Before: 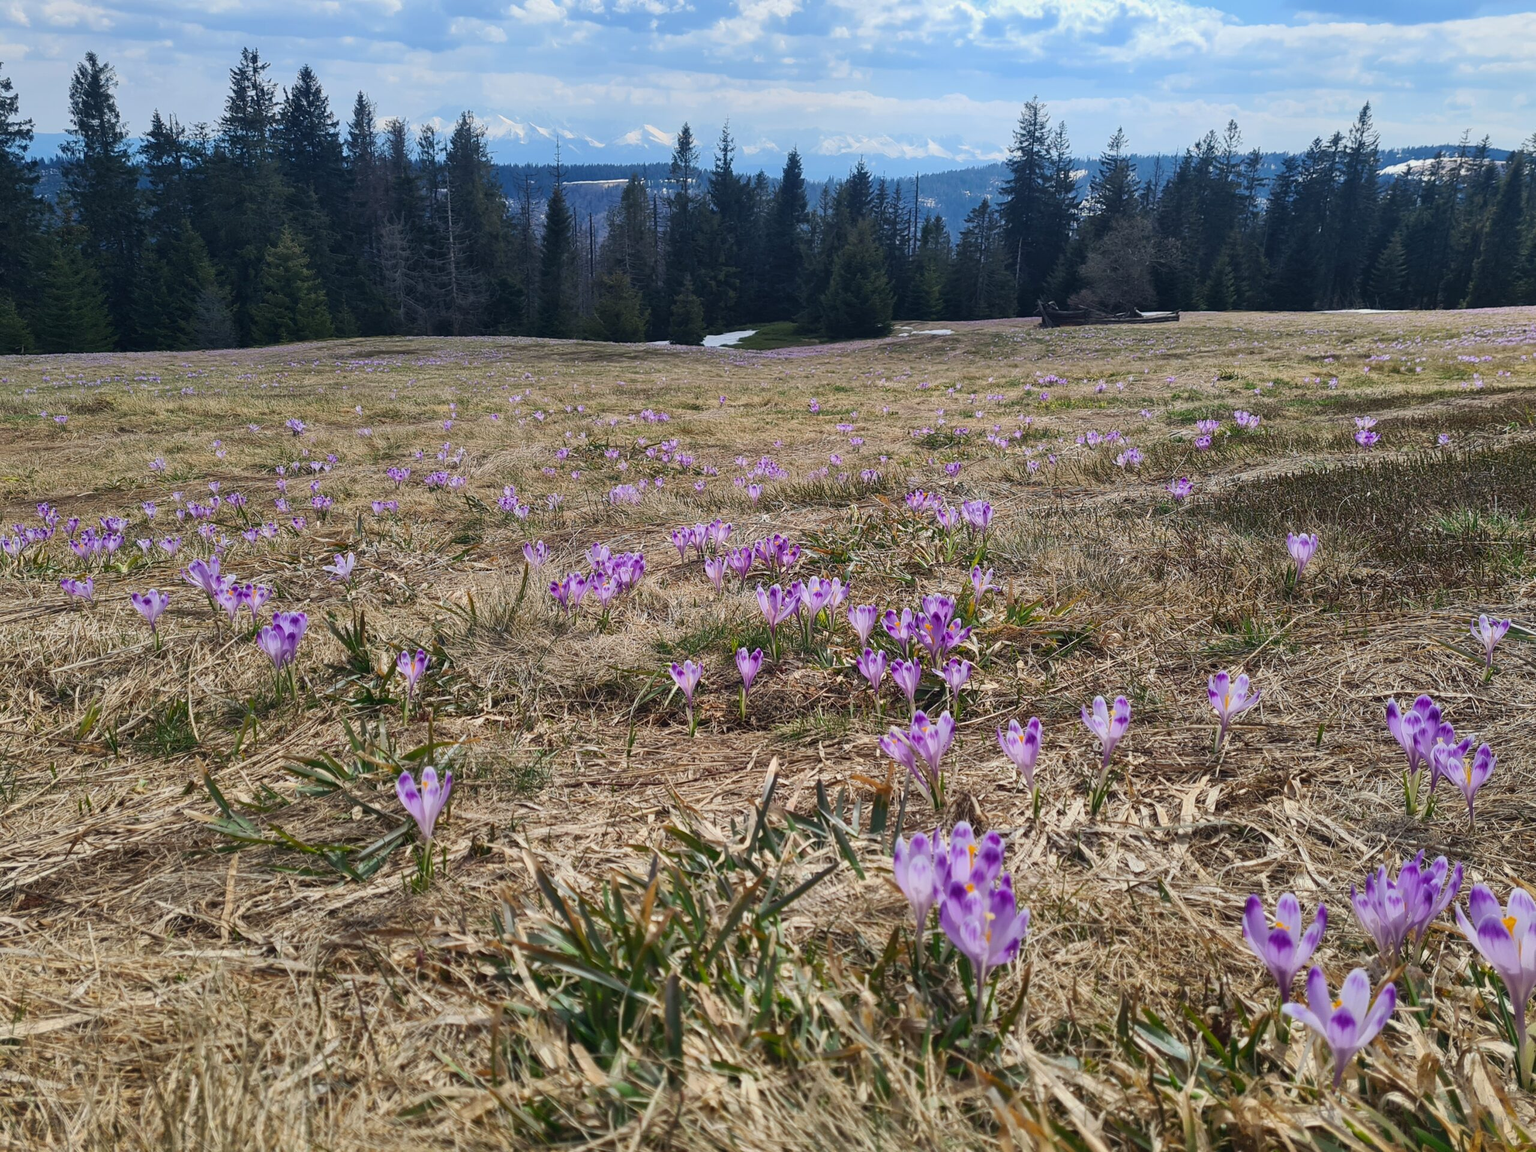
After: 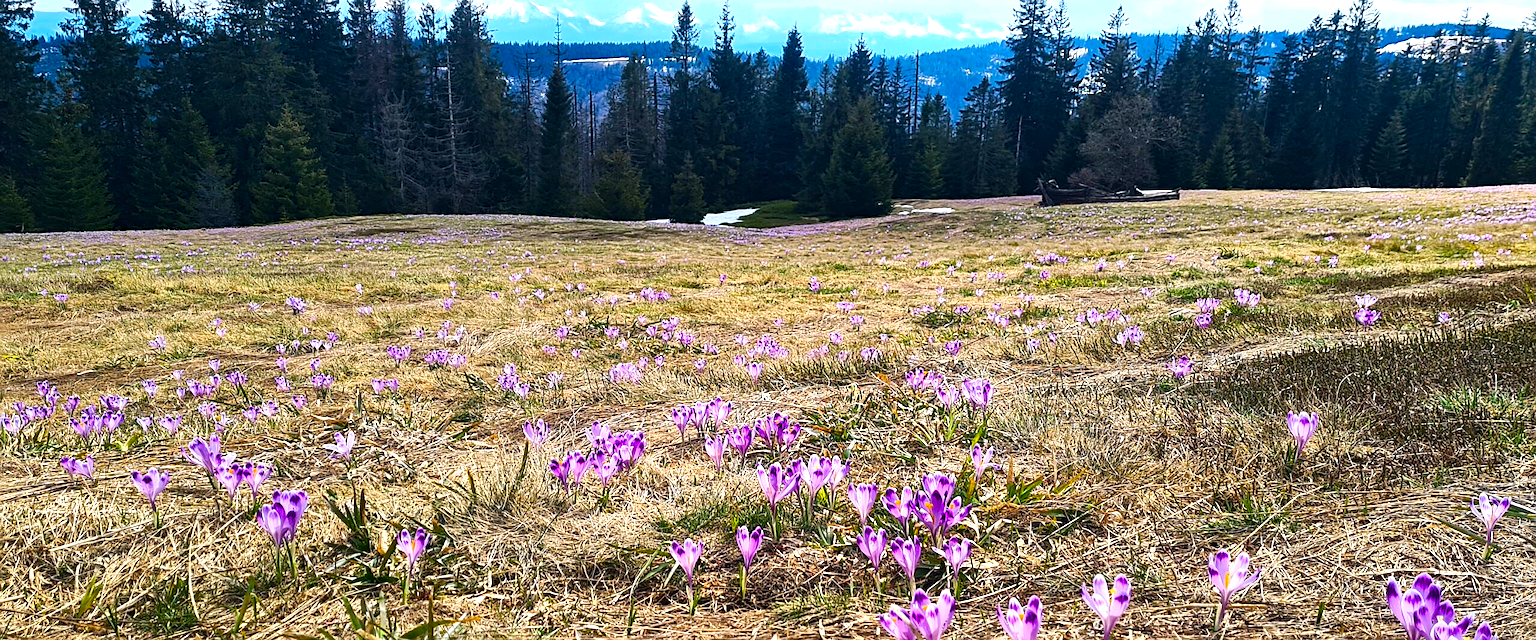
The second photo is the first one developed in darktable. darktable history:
contrast brightness saturation: contrast 0.101, brightness 0.014, saturation 0.018
crop and rotate: top 10.621%, bottom 33.707%
haze removal: compatibility mode true, adaptive false
tone curve: curves: ch0 [(0, 0) (0.003, 0.003) (0.011, 0.011) (0.025, 0.025) (0.044, 0.045) (0.069, 0.07) (0.1, 0.1) (0.136, 0.137) (0.177, 0.179) (0.224, 0.226) (0.277, 0.279) (0.335, 0.338) (0.399, 0.402) (0.468, 0.472) (0.543, 0.547) (0.623, 0.628) (0.709, 0.715) (0.801, 0.807) (0.898, 0.902) (1, 1)], color space Lab, independent channels, preserve colors none
color balance rgb: shadows lift › chroma 0.795%, shadows lift › hue 110.59°, linear chroma grading › shadows 19.195%, linear chroma grading › highlights 3.274%, linear chroma grading › mid-tones 9.733%, perceptual saturation grading › global saturation 31.157%, perceptual brilliance grading › global brilliance -5.5%, perceptual brilliance grading › highlights 23.801%, perceptual brilliance grading › mid-tones 7.041%, perceptual brilliance grading › shadows -4.673%, global vibrance 9.595%
tone equalizer: -8 EV -0.391 EV, -7 EV -0.409 EV, -6 EV -0.363 EV, -5 EV -0.252 EV, -3 EV 0.227 EV, -2 EV 0.335 EV, -1 EV 0.377 EV, +0 EV 0.432 EV
sharpen: on, module defaults
